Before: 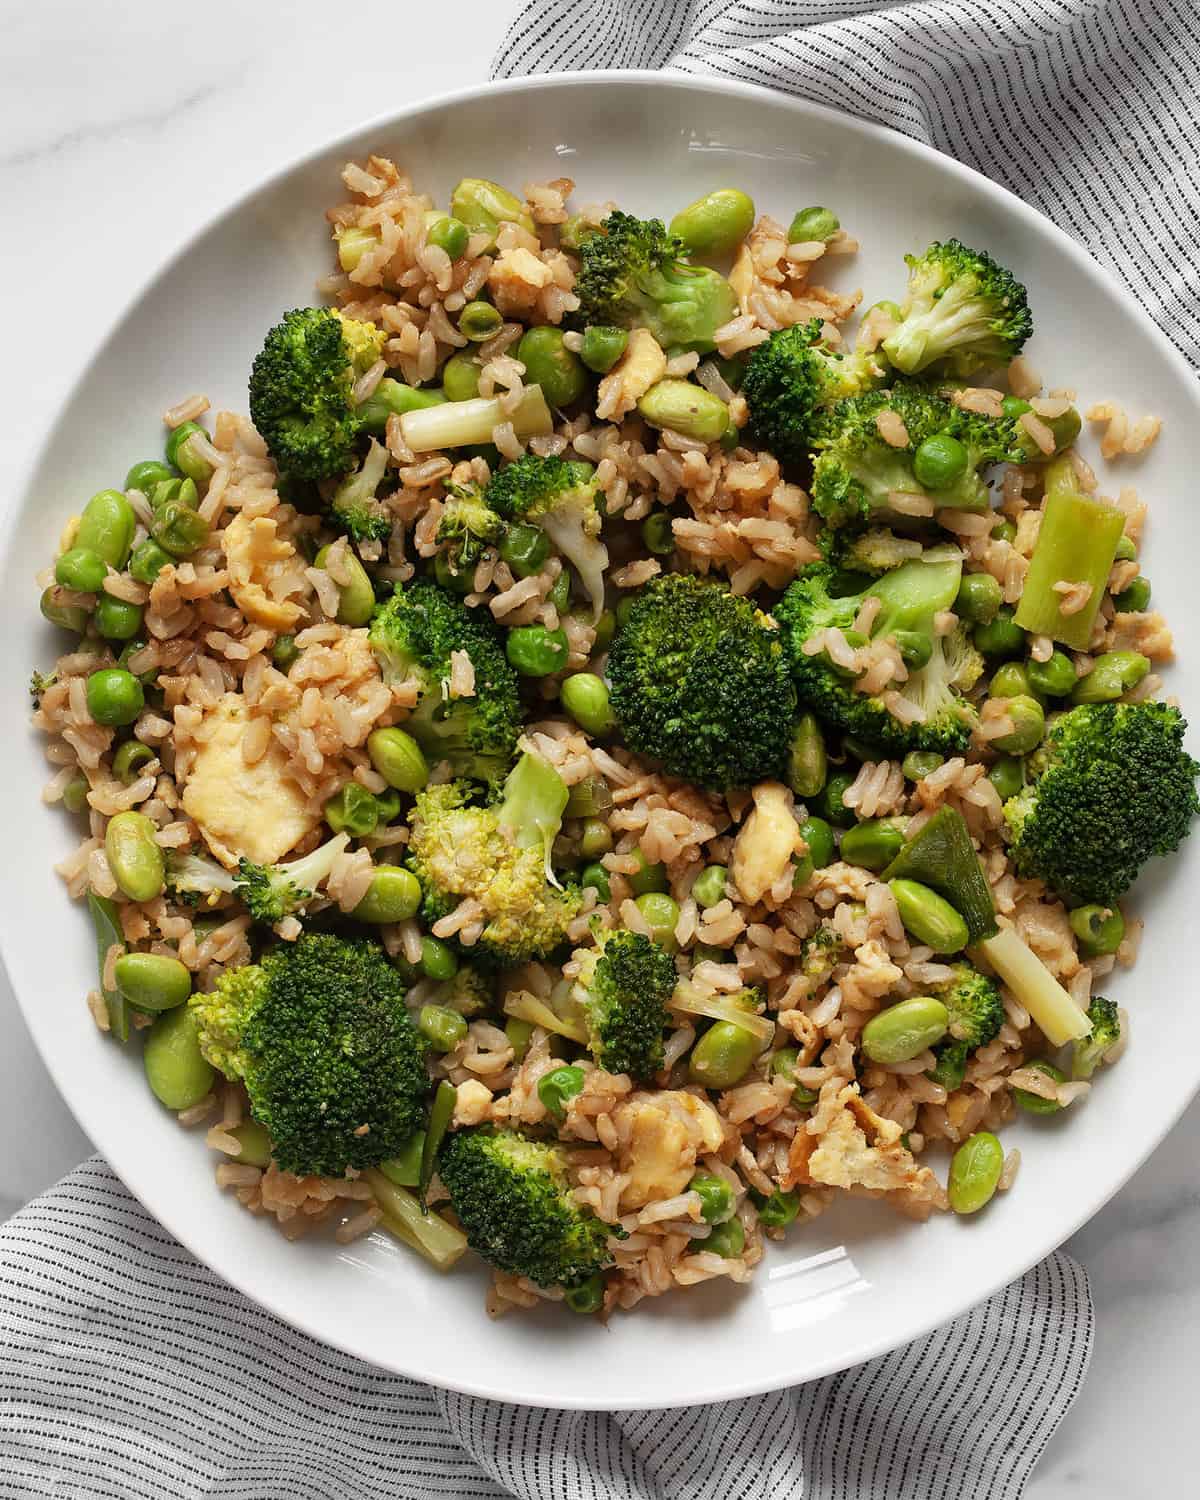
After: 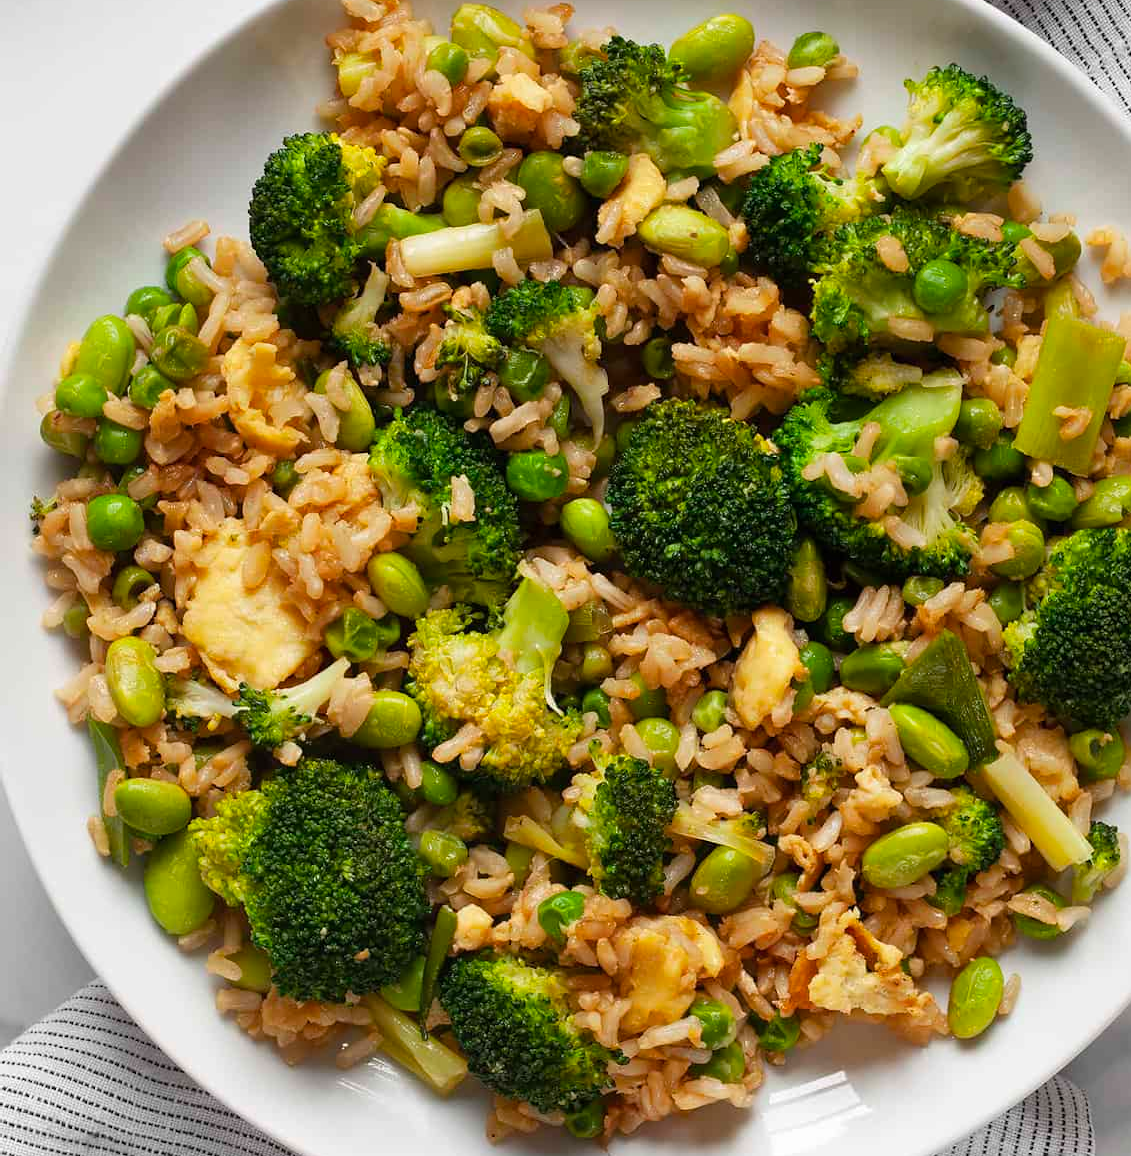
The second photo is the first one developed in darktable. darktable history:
crop and rotate: angle 0.03°, top 11.643%, right 5.651%, bottom 11.189%
color balance rgb: perceptual saturation grading › global saturation 10%, global vibrance 10%
